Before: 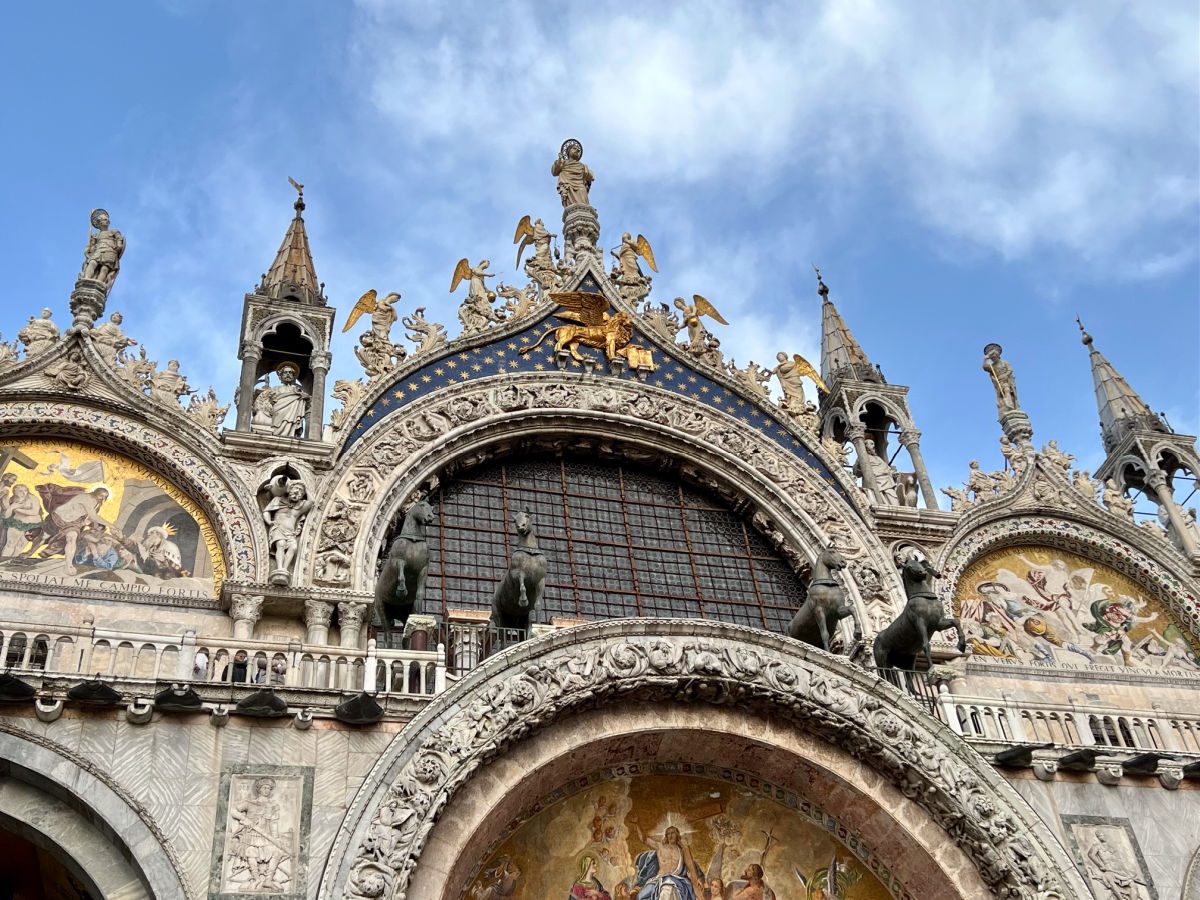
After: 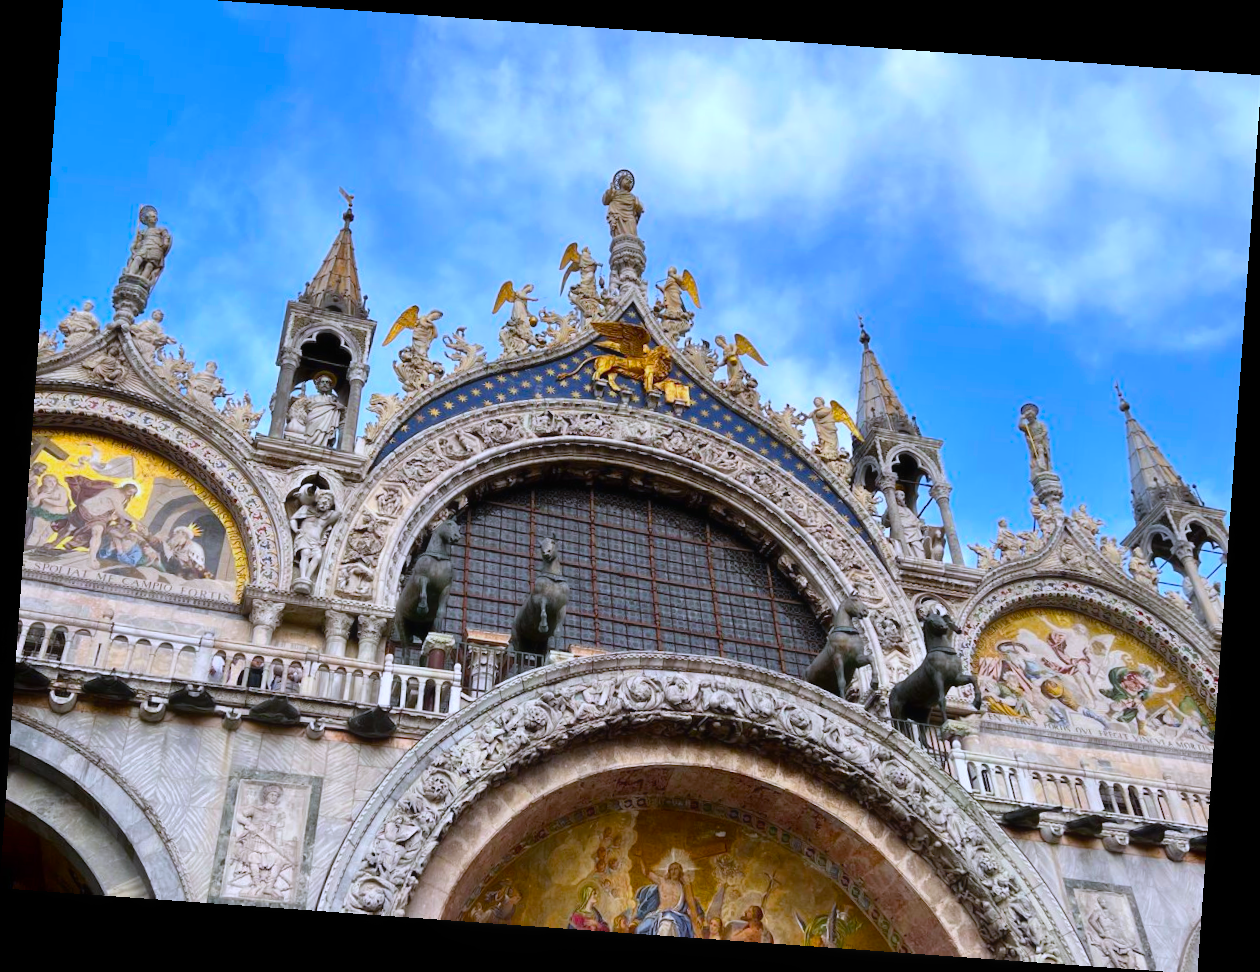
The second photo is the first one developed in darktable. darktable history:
color balance rgb: linear chroma grading › global chroma 15%, perceptual saturation grading › global saturation 30%
contrast equalizer: octaves 7, y [[0.502, 0.505, 0.512, 0.529, 0.564, 0.588], [0.5 ×6], [0.502, 0.505, 0.512, 0.529, 0.564, 0.588], [0, 0.001, 0.001, 0.004, 0.008, 0.011], [0, 0.001, 0.001, 0.004, 0.008, 0.011]], mix -1
rotate and perspective: rotation 4.1°, automatic cropping off
white balance: red 0.967, blue 1.119, emerald 0.756
crop: top 1.049%, right 0.001%
